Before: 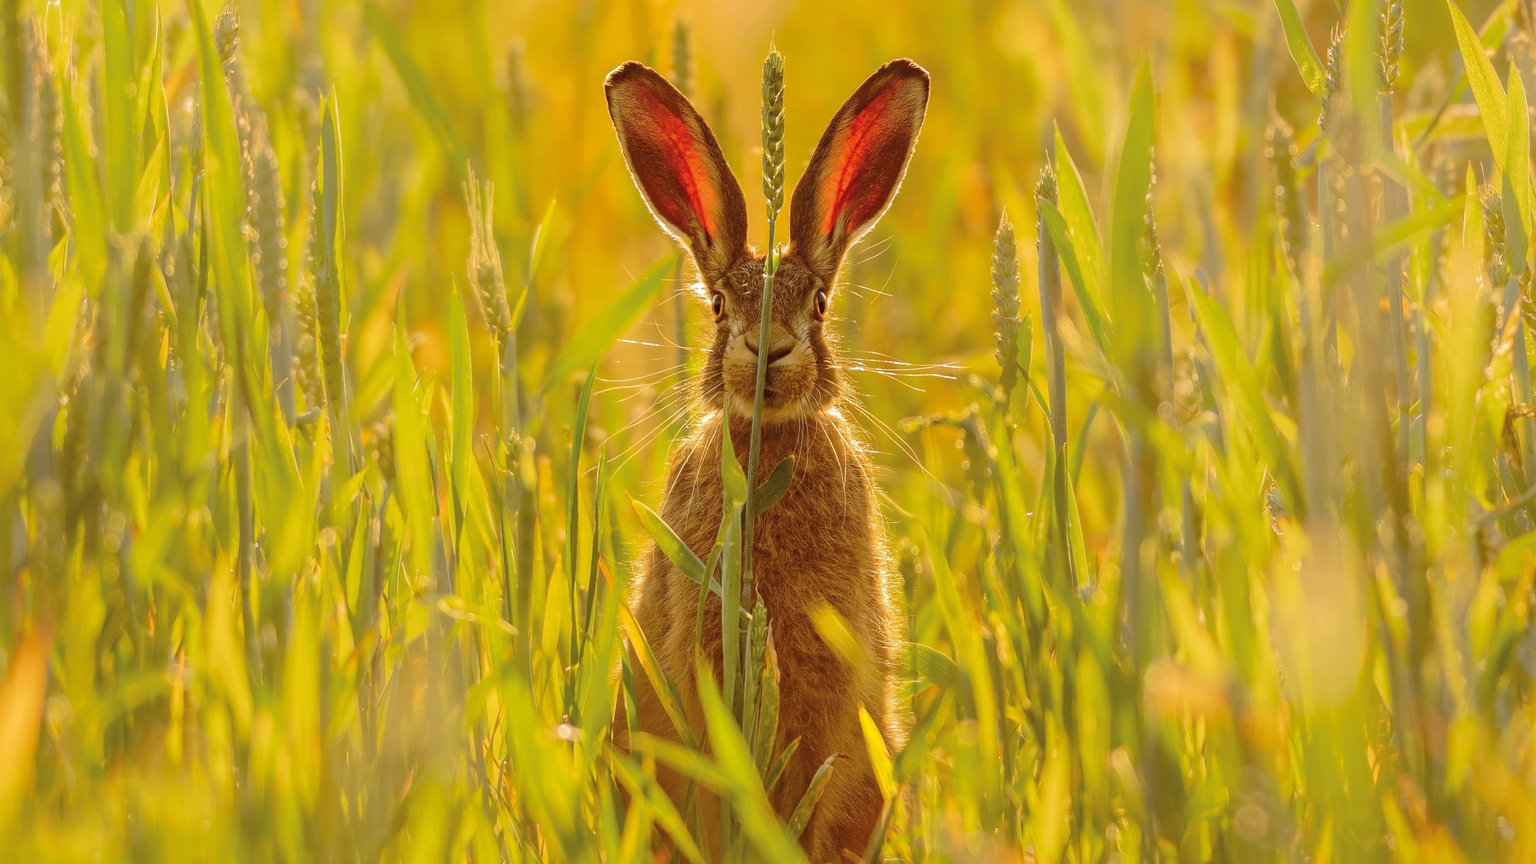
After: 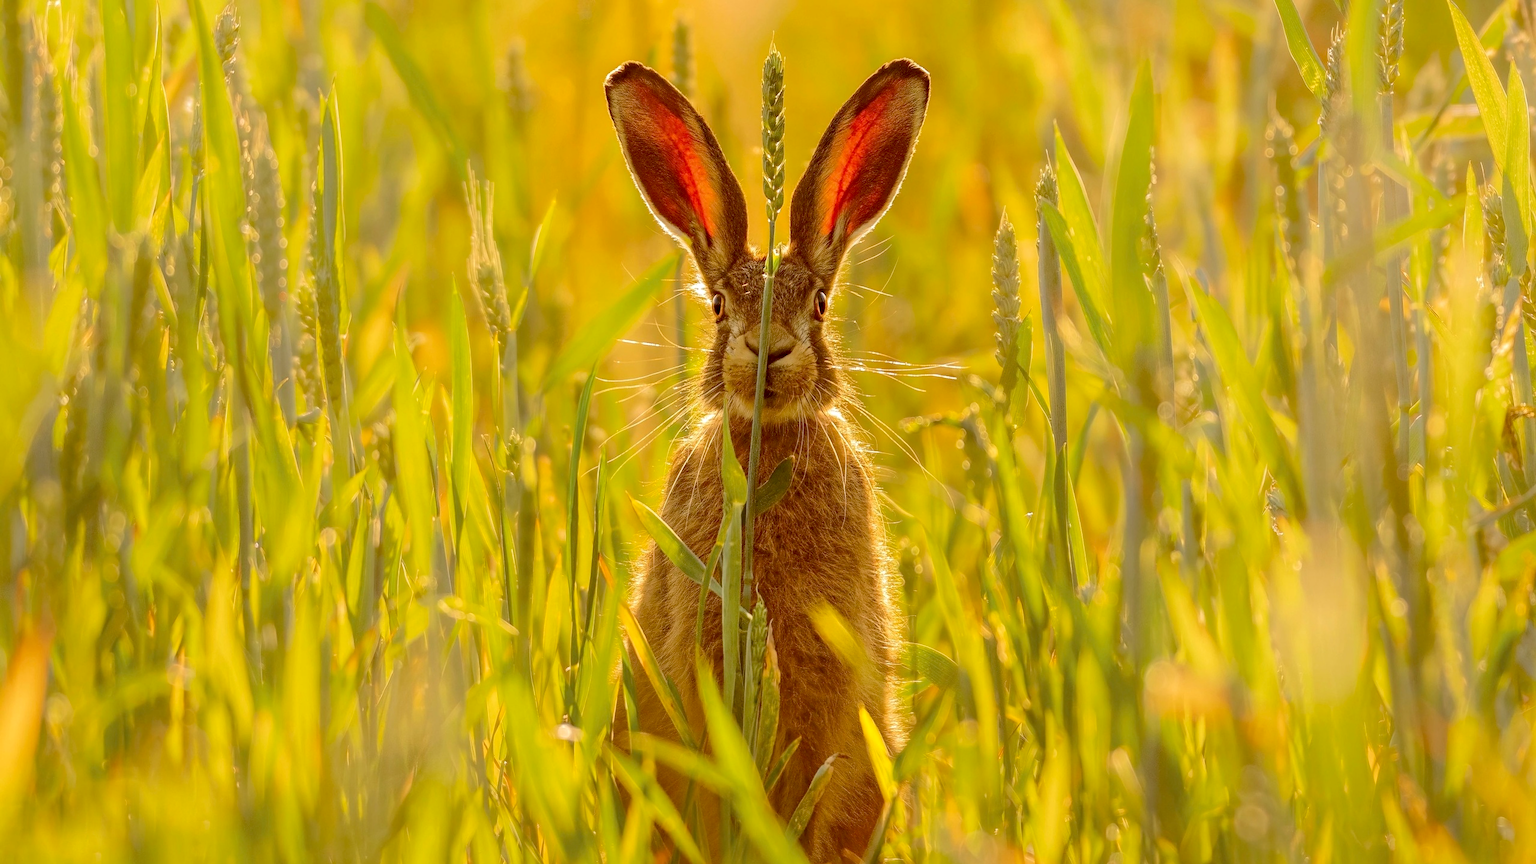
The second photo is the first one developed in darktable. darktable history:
exposure: black level correction 0.009, exposure 0.121 EV, compensate highlight preservation false
